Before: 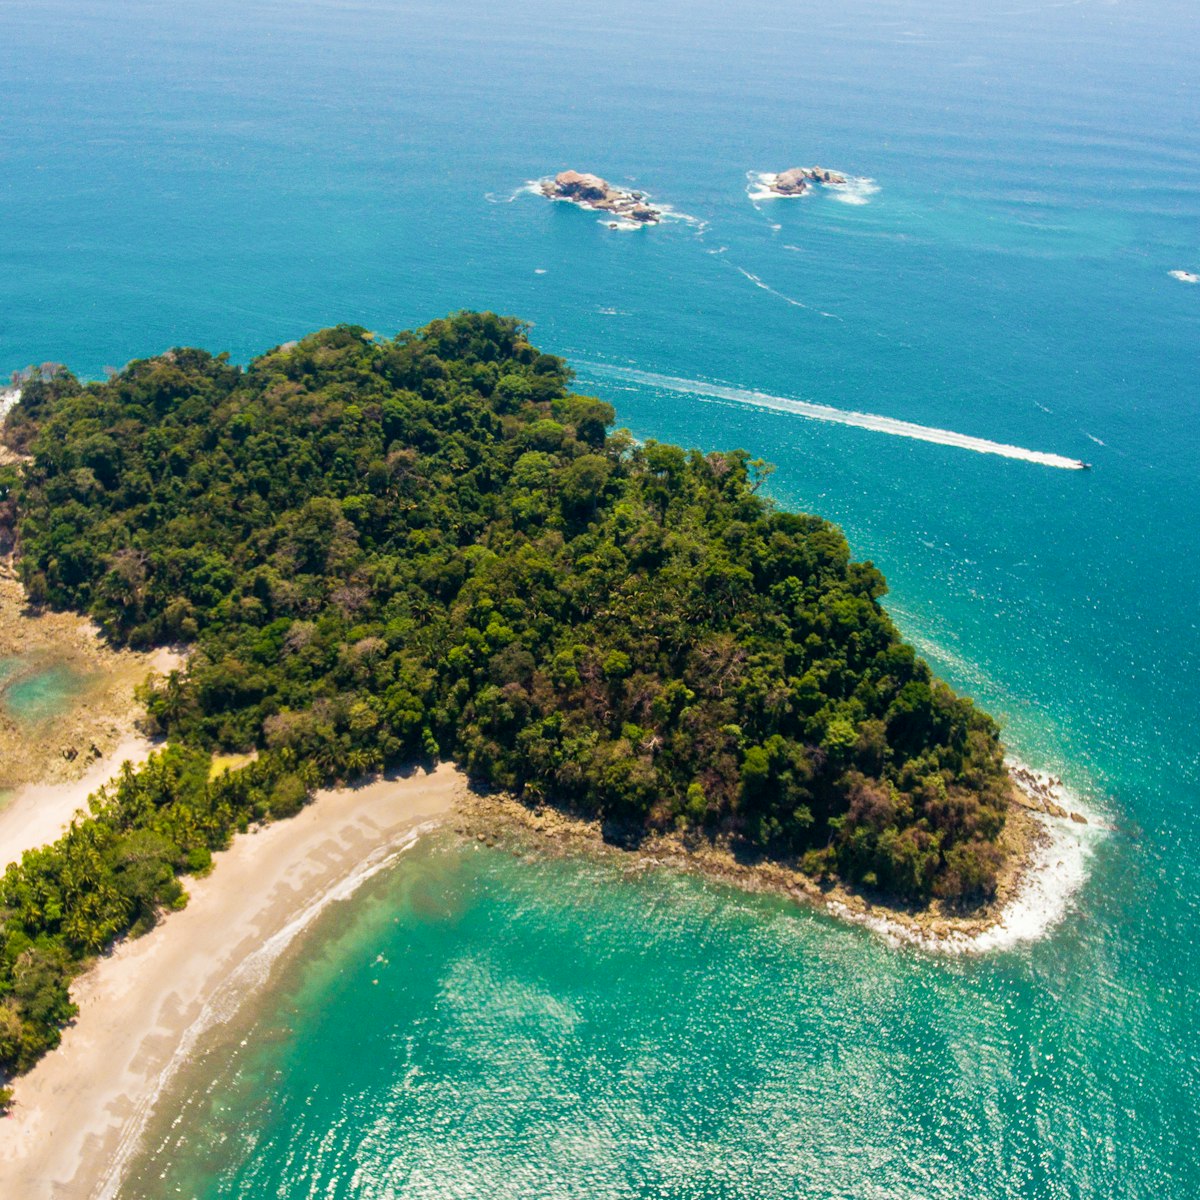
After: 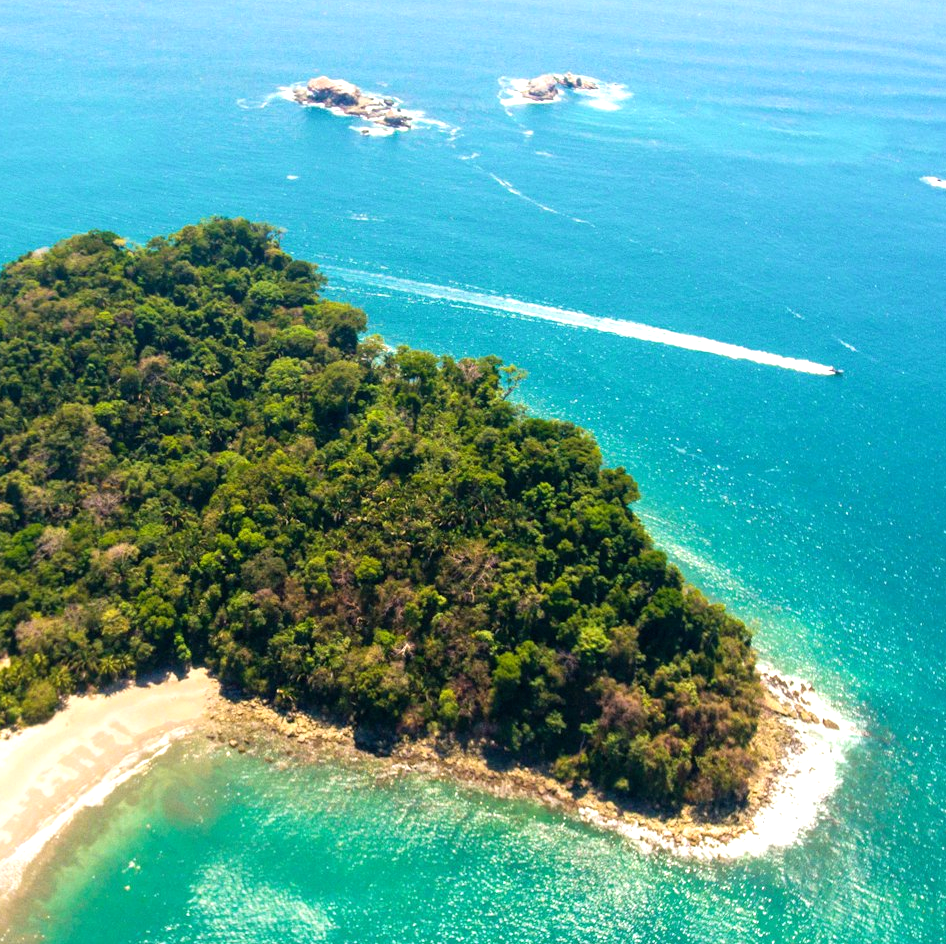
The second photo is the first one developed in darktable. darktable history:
crop and rotate: left 20.74%, top 7.912%, right 0.375%, bottom 13.378%
exposure: black level correction 0, exposure 0.7 EV, compensate exposure bias true, compensate highlight preservation false
